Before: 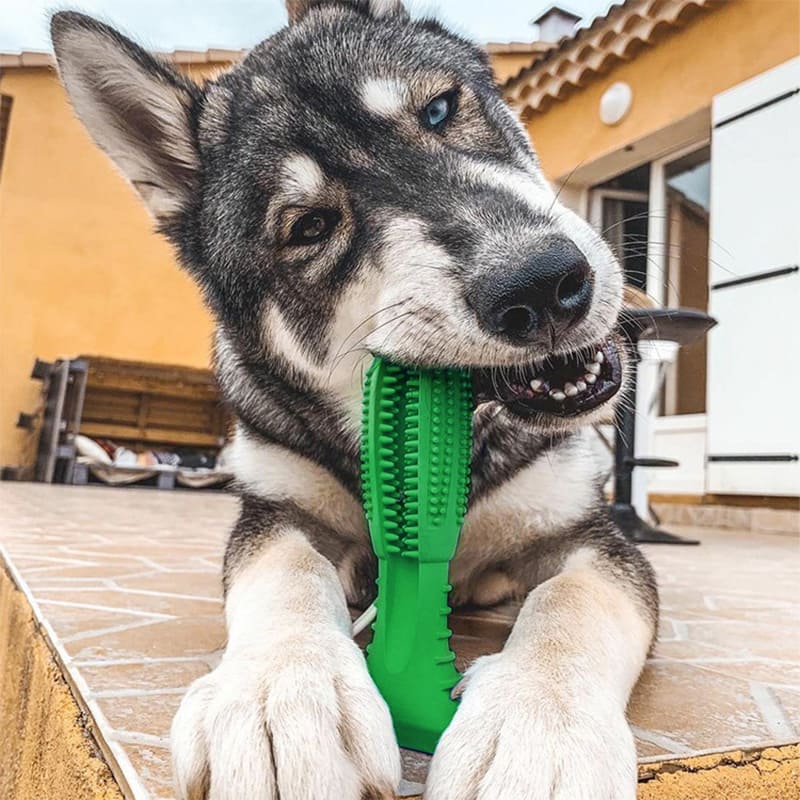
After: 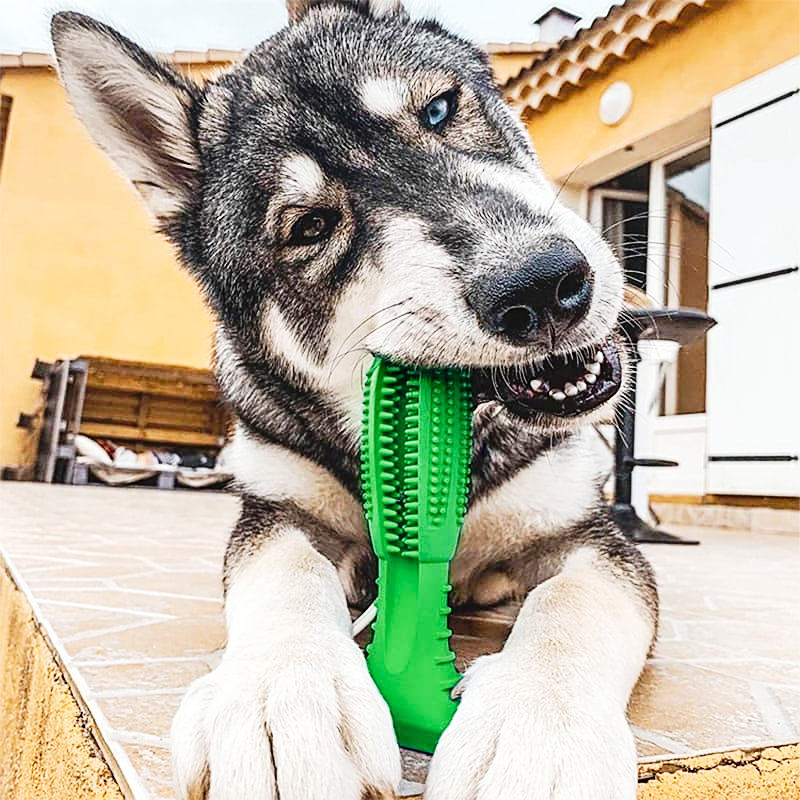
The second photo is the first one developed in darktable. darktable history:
sharpen: on, module defaults
tone curve: curves: ch0 [(0, 0) (0.003, 0.011) (0.011, 0.014) (0.025, 0.023) (0.044, 0.035) (0.069, 0.047) (0.1, 0.065) (0.136, 0.098) (0.177, 0.139) (0.224, 0.214) (0.277, 0.306) (0.335, 0.392) (0.399, 0.484) (0.468, 0.584) (0.543, 0.68) (0.623, 0.772) (0.709, 0.847) (0.801, 0.905) (0.898, 0.951) (1, 1)], preserve colors none
